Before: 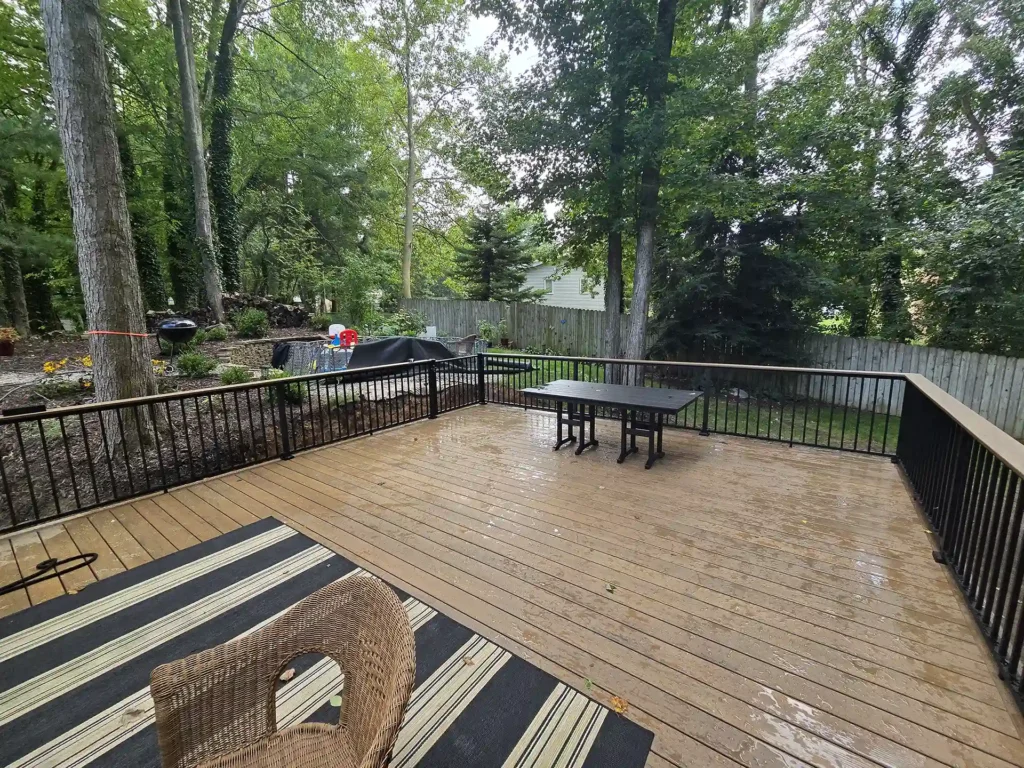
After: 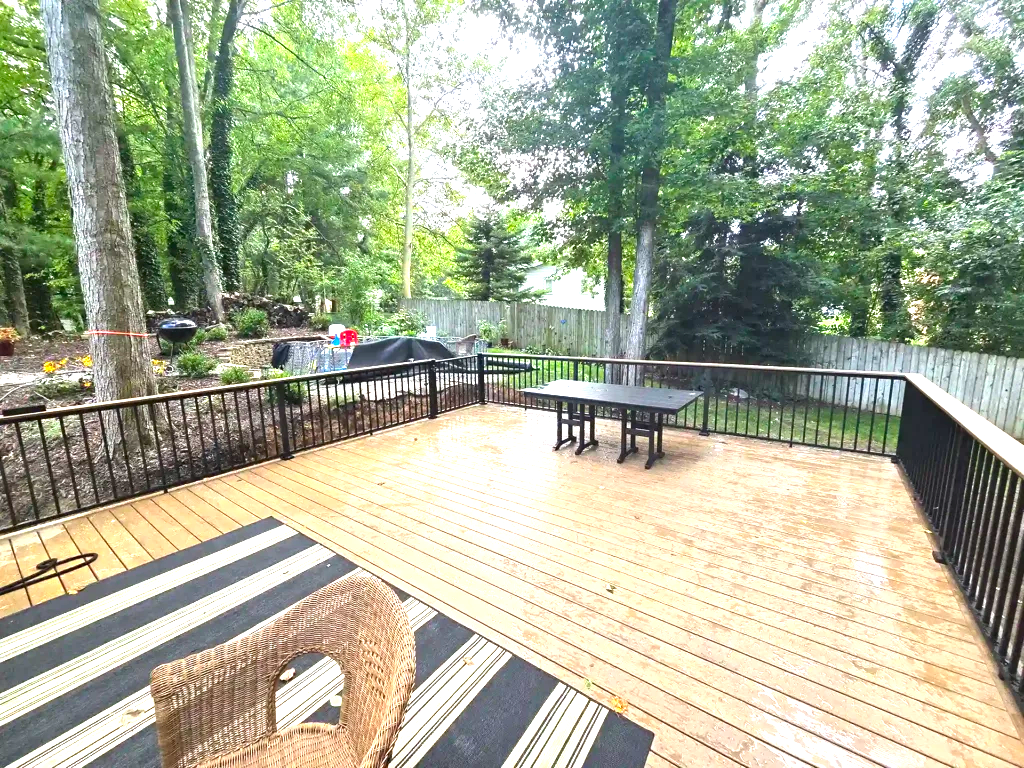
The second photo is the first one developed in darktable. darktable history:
exposure: black level correction 0, exposure 1.676 EV, compensate highlight preservation false
